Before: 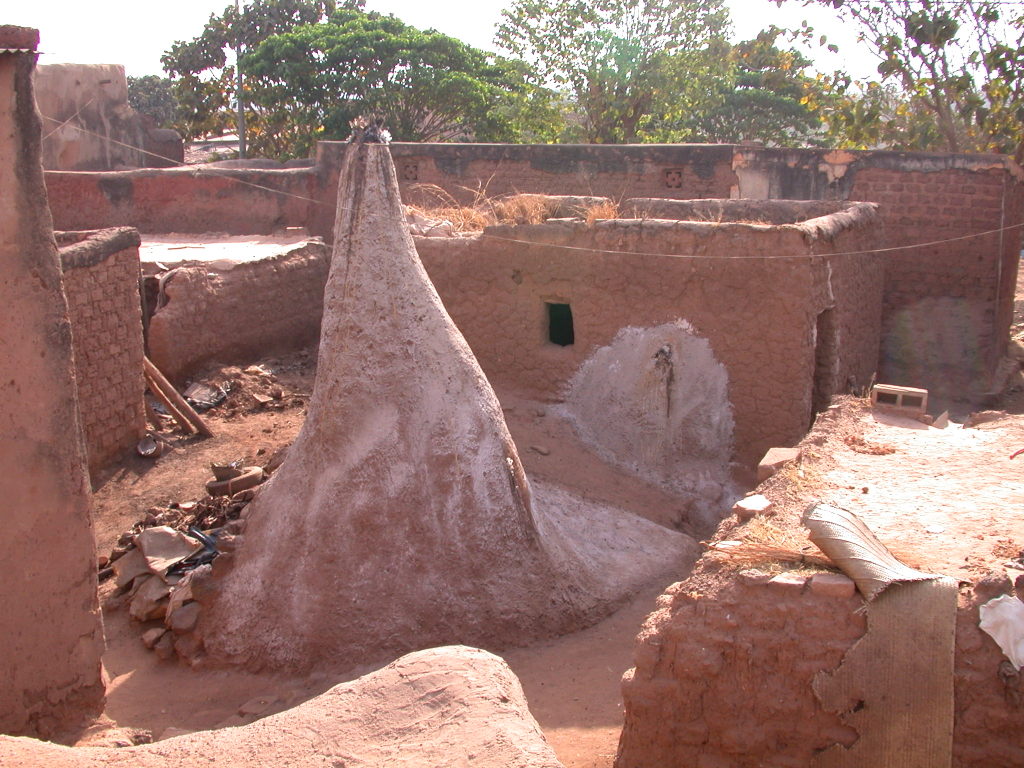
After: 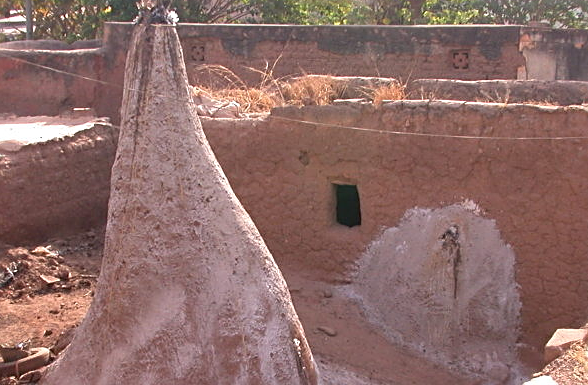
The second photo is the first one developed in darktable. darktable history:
sharpen: on, module defaults
crop: left 20.89%, top 15.575%, right 21.507%, bottom 34.175%
